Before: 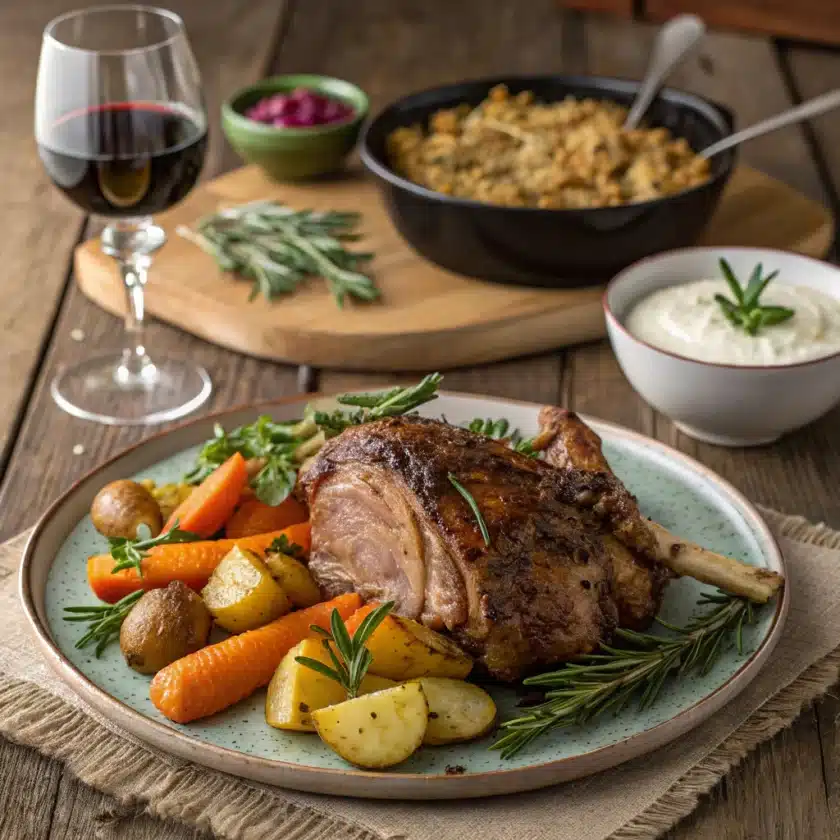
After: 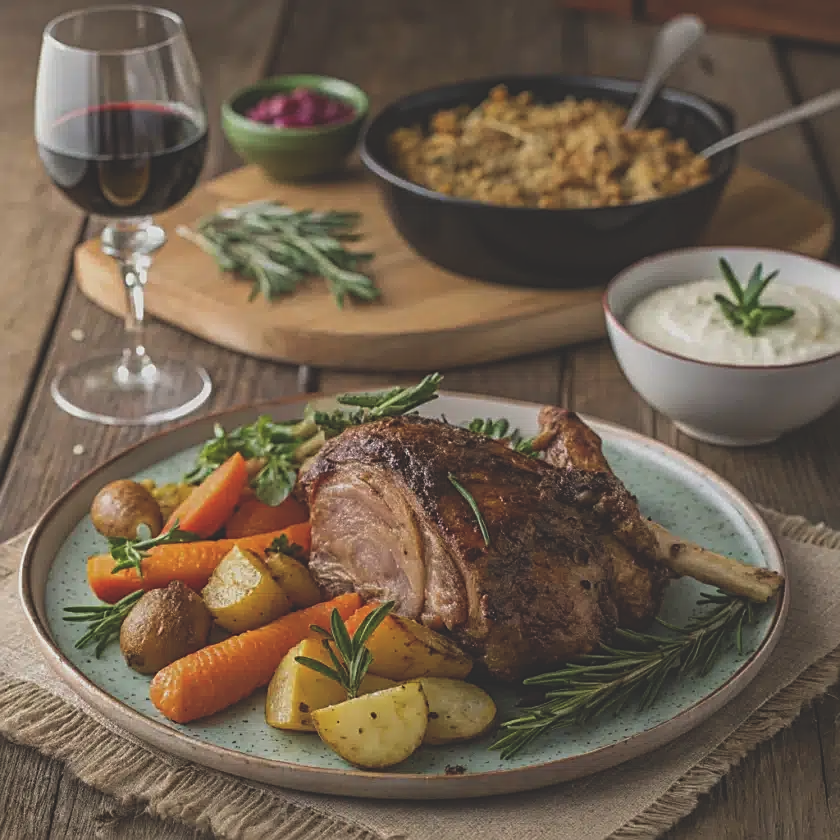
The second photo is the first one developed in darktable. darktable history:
sharpen: on, module defaults
exposure: black level correction -0.035, exposure -0.496 EV, compensate exposure bias true, compensate highlight preservation false
